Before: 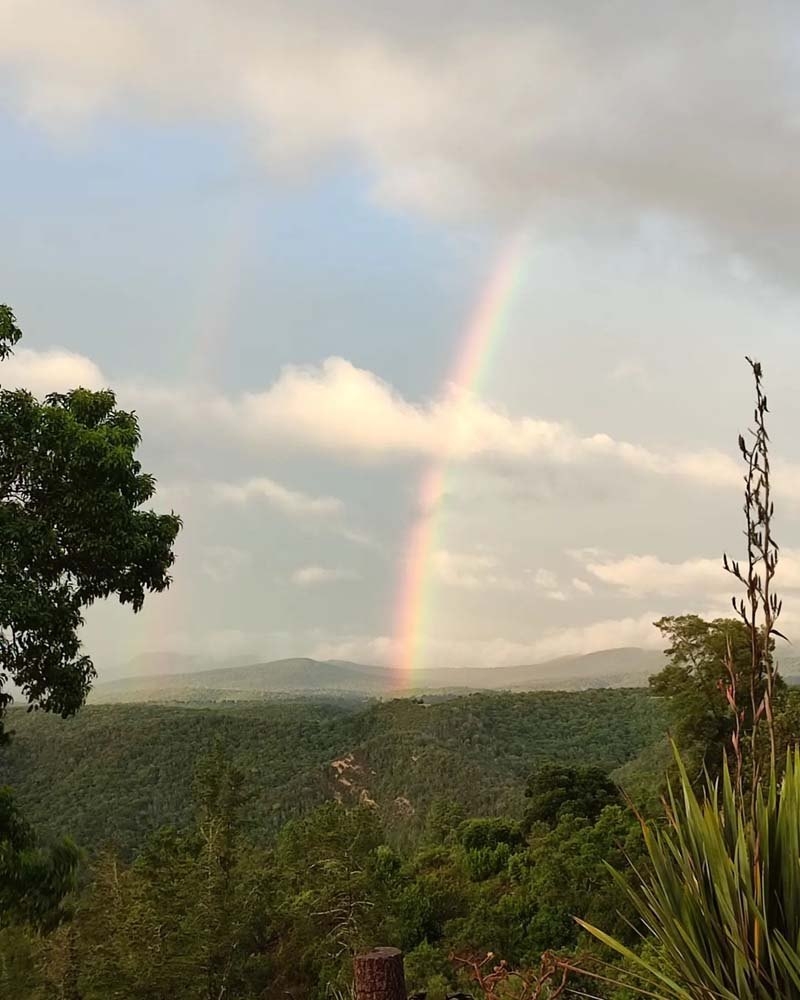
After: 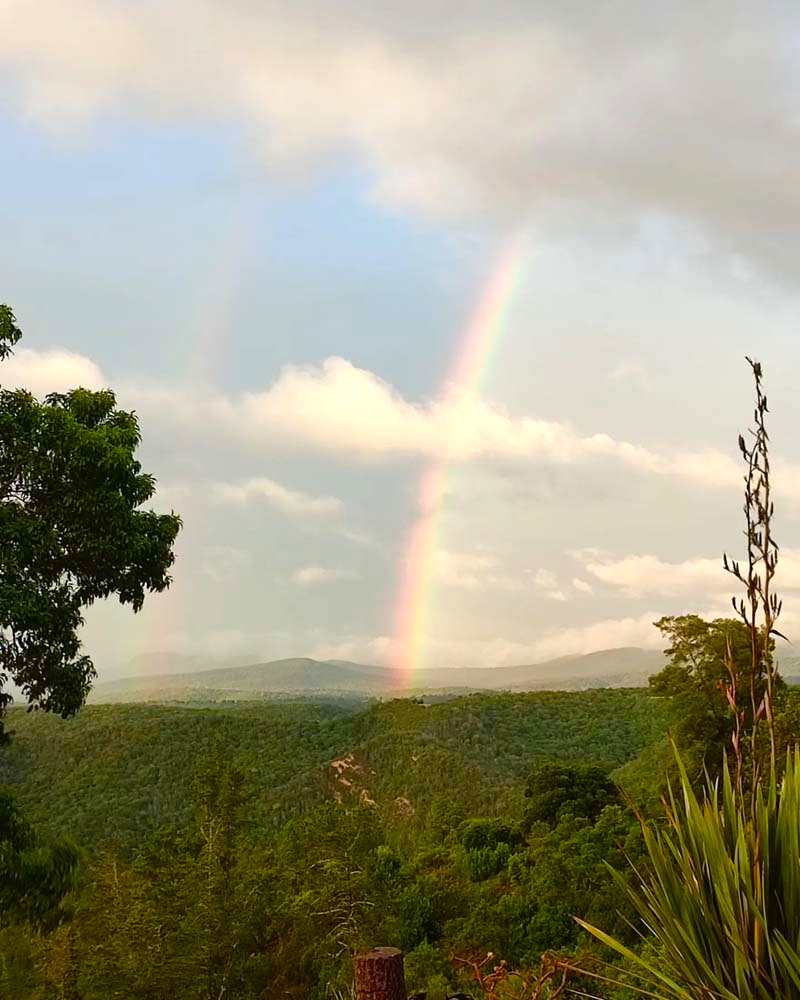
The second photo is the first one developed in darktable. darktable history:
color balance rgb: linear chroma grading › global chroma 14.376%, perceptual saturation grading › global saturation 20%, perceptual saturation grading › highlights -24.764%, perceptual saturation grading › shadows 49.709%, global vibrance 9.639%
exposure: exposure 0.202 EV, compensate highlight preservation false
